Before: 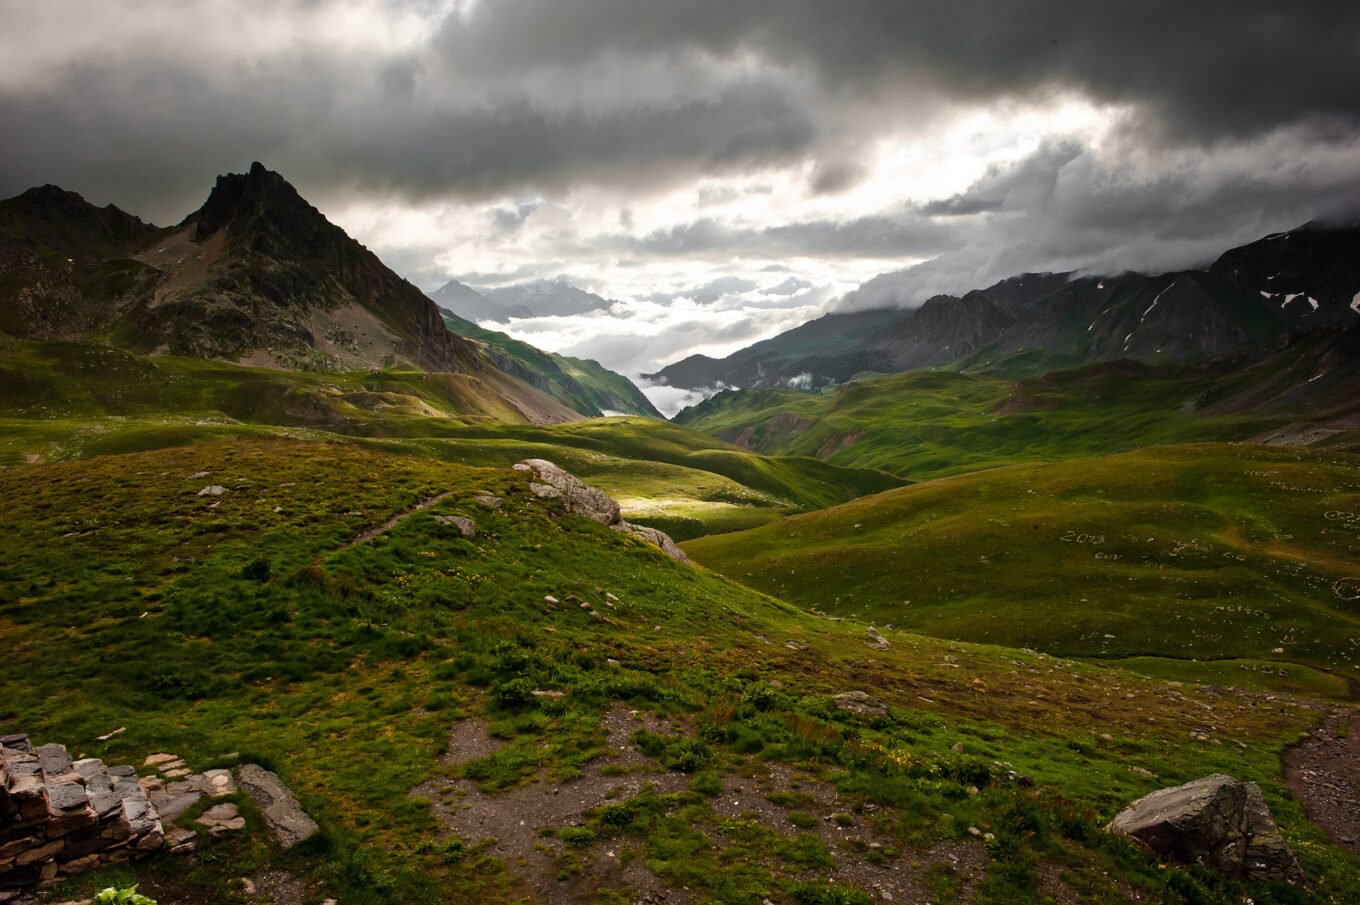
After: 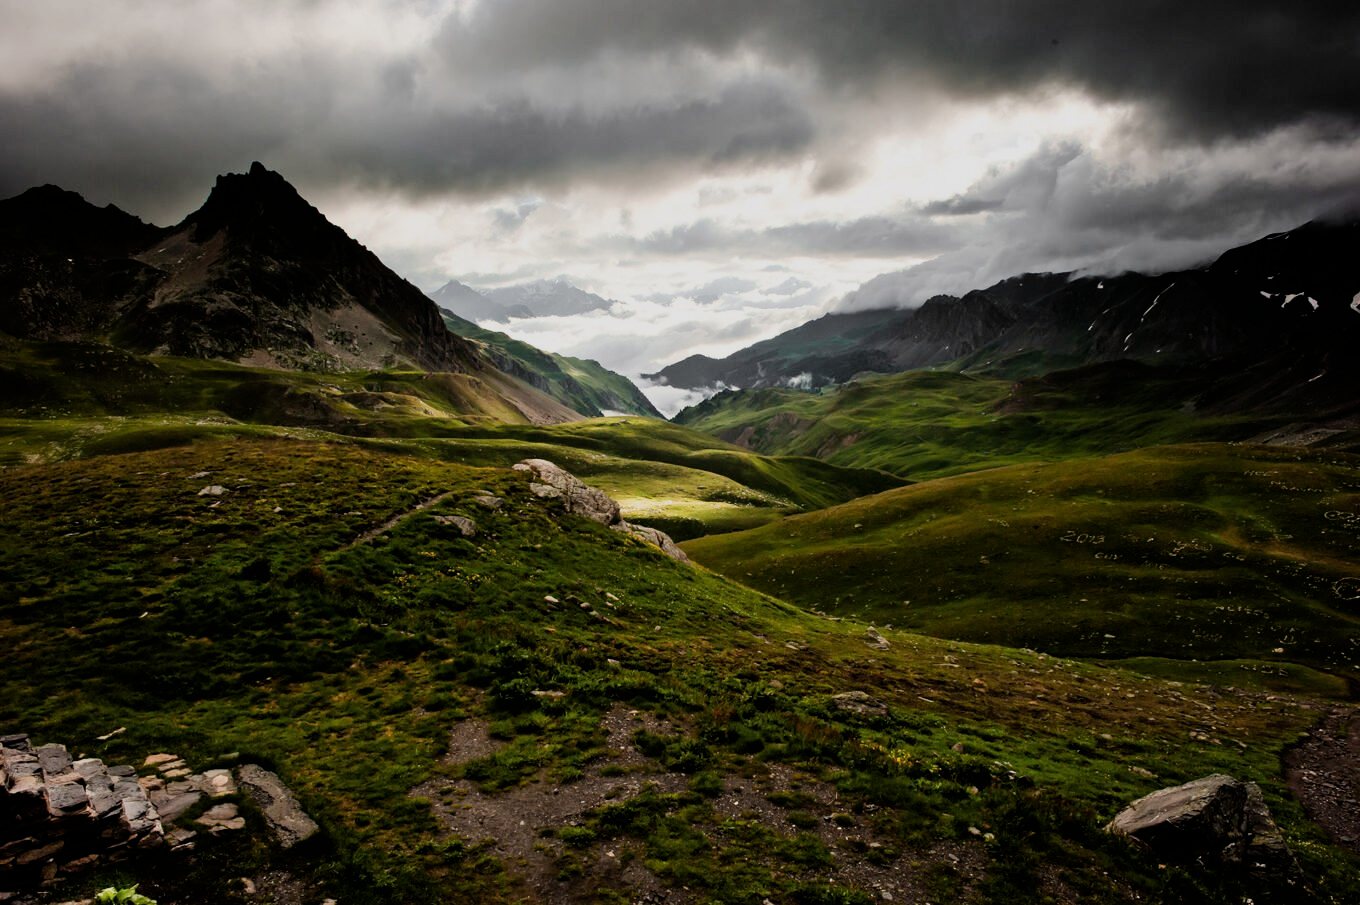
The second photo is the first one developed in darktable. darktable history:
filmic rgb: black relative exposure -7.5 EV, white relative exposure 4.99 EV, hardness 3.35, contrast 1.3
